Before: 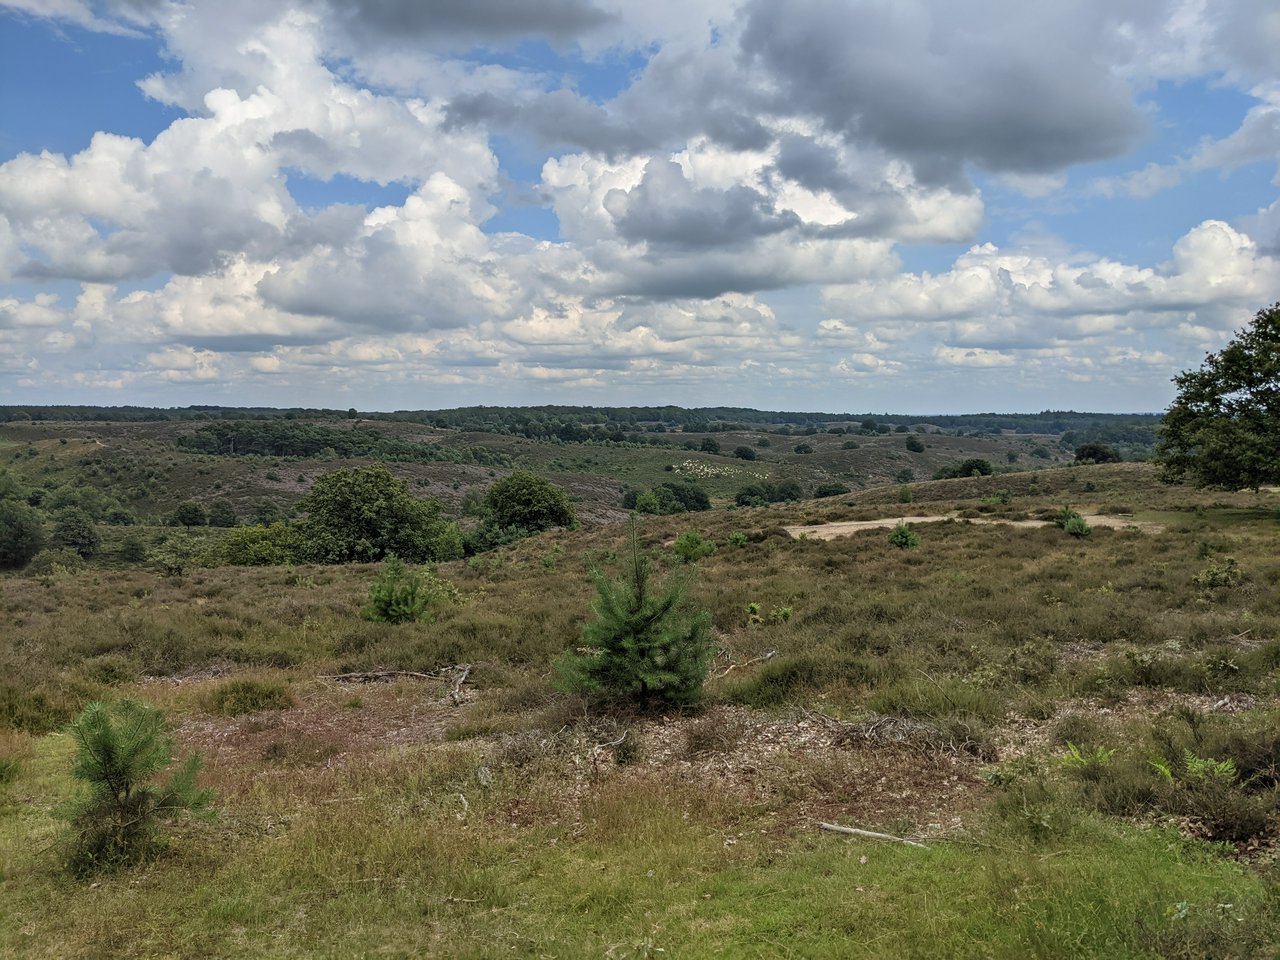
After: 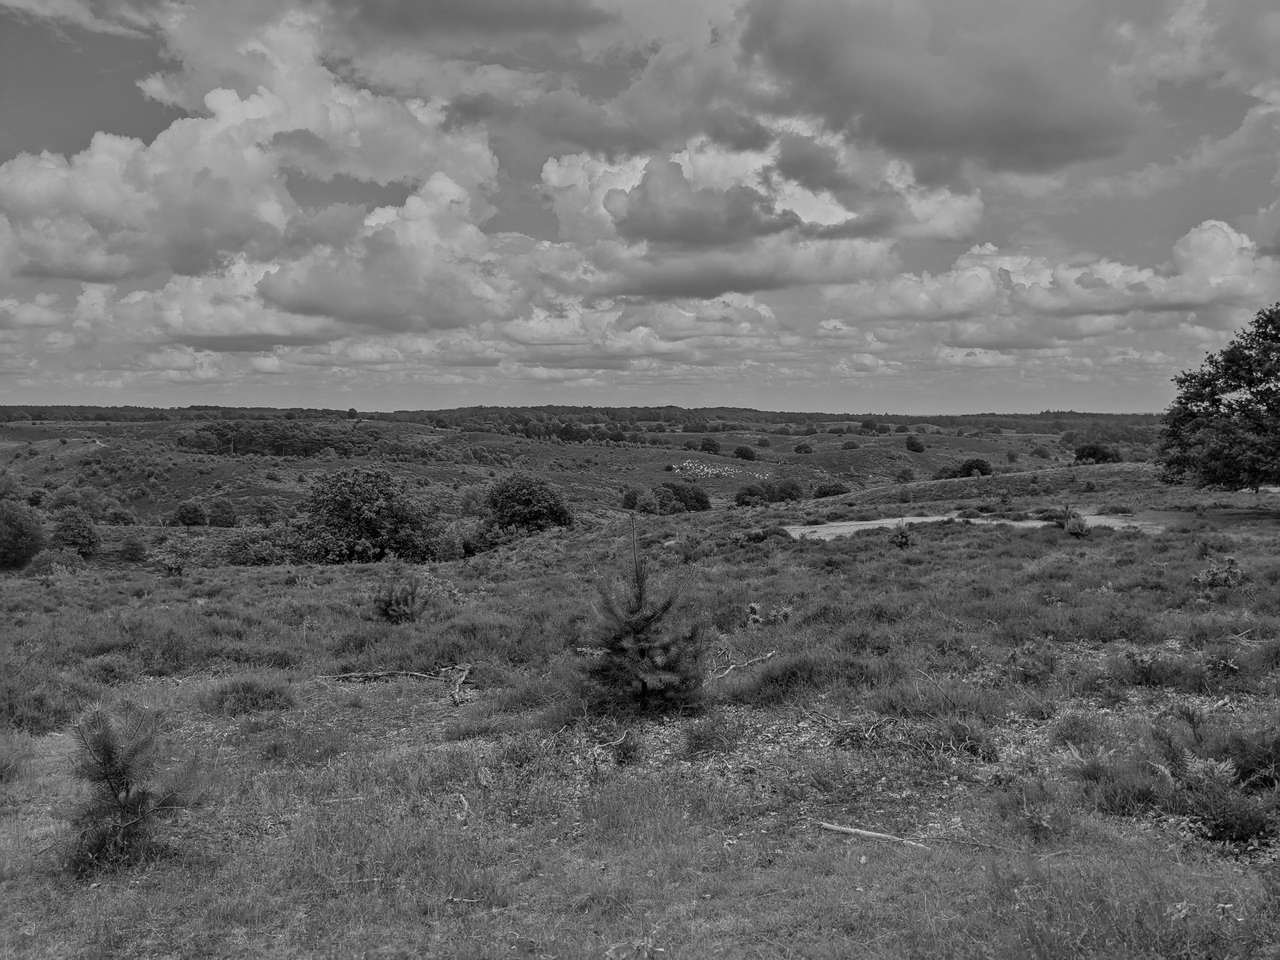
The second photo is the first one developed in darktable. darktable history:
tone equalizer: -8 EV -0.002 EV, -7 EV 0.005 EV, -6 EV -0.008 EV, -5 EV 0.007 EV, -4 EV -0.042 EV, -3 EV -0.233 EV, -2 EV -0.662 EV, -1 EV -0.983 EV, +0 EV -0.969 EV, smoothing diameter 2%, edges refinement/feathering 20, mask exposure compensation -1.57 EV, filter diffusion 5
monochrome: on, module defaults
